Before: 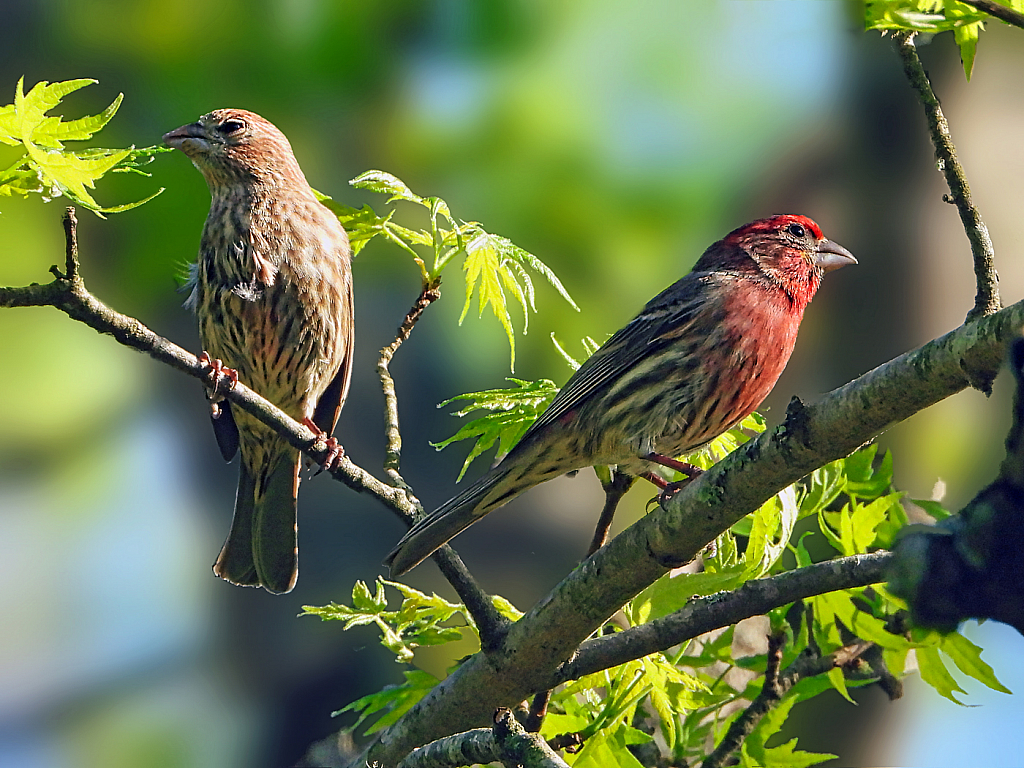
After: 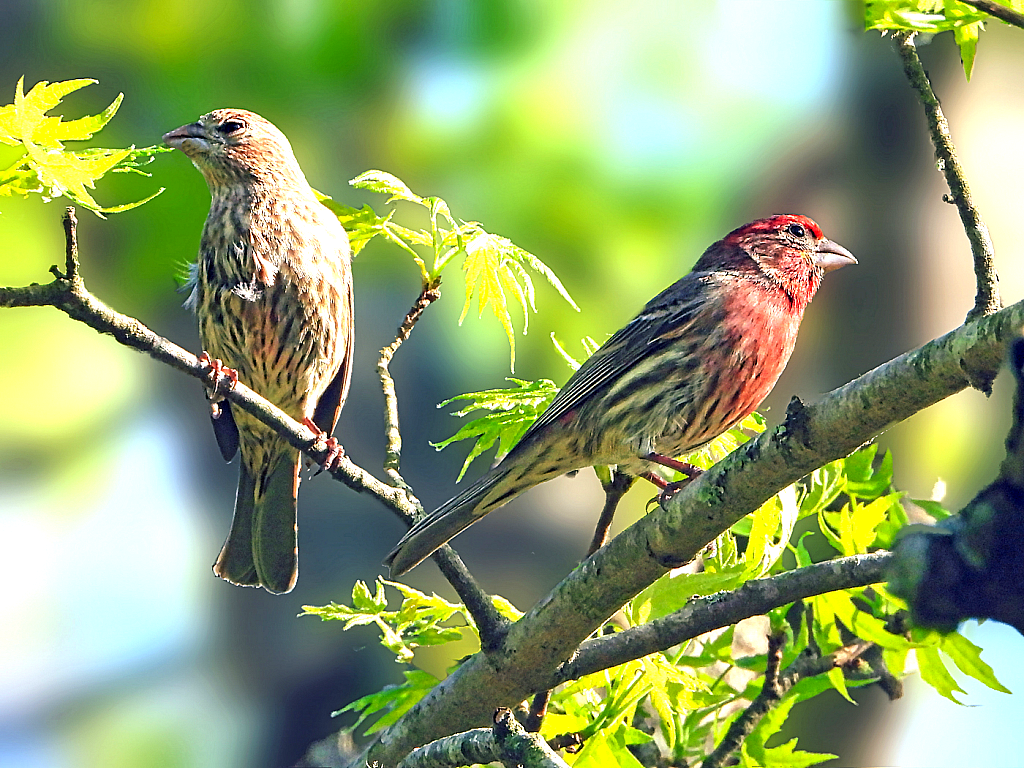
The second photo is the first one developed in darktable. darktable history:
exposure: black level correction 0.001, exposure 1.131 EV, compensate highlight preservation false
